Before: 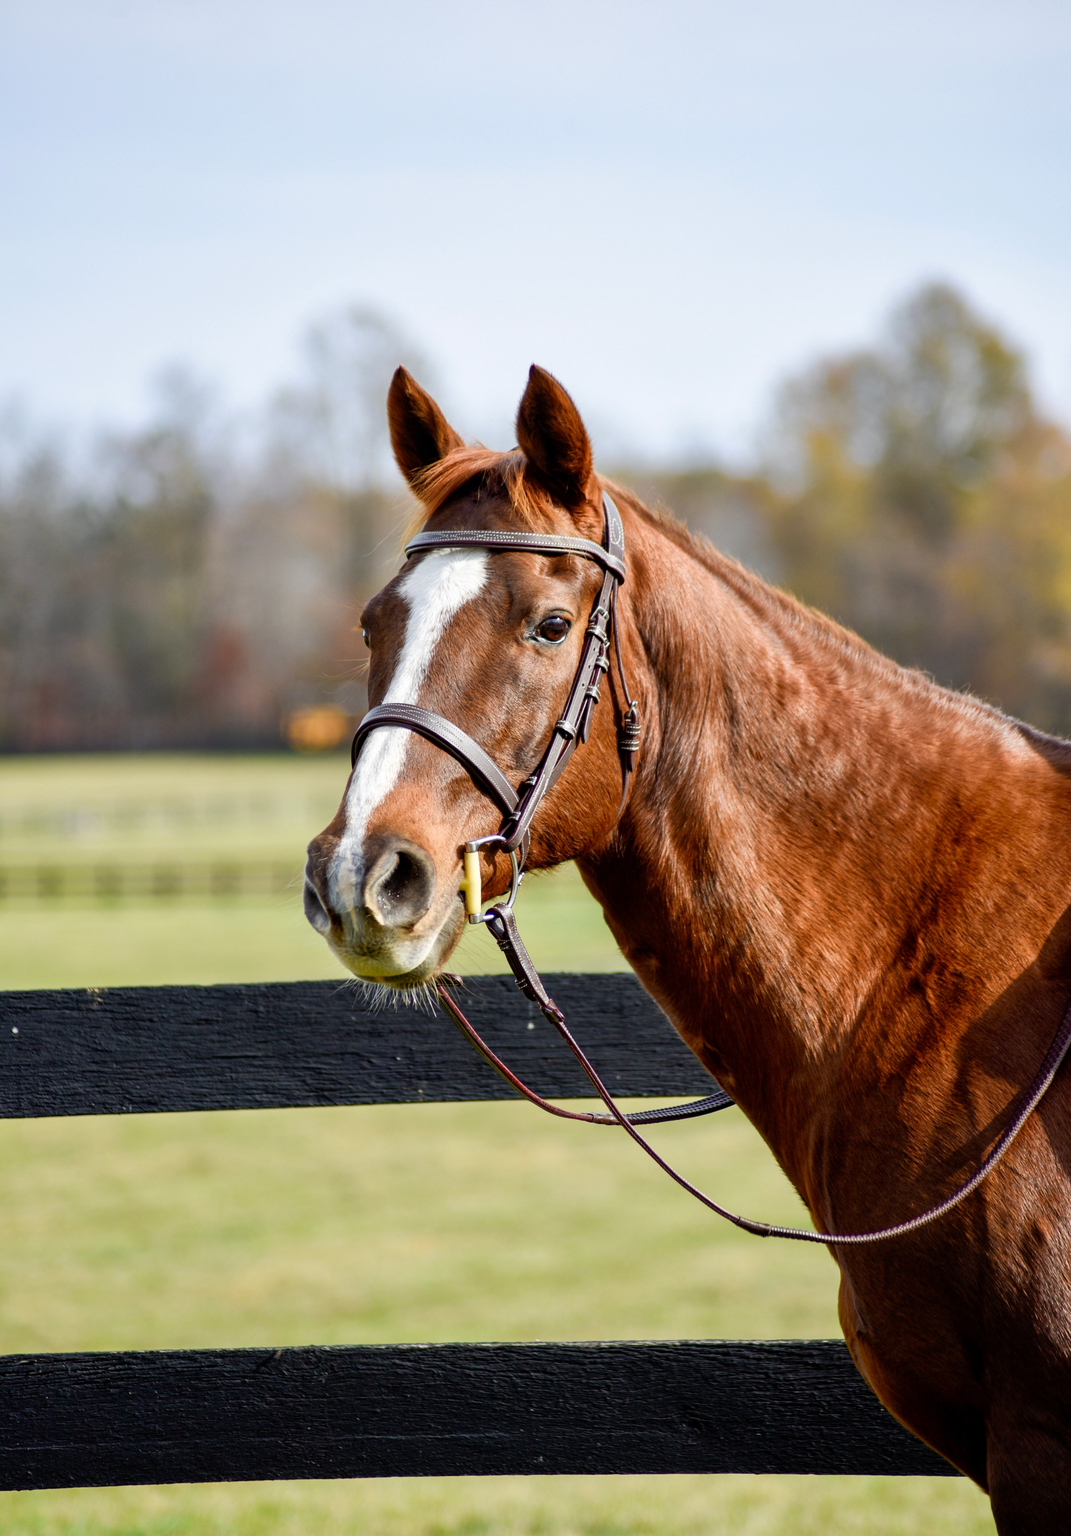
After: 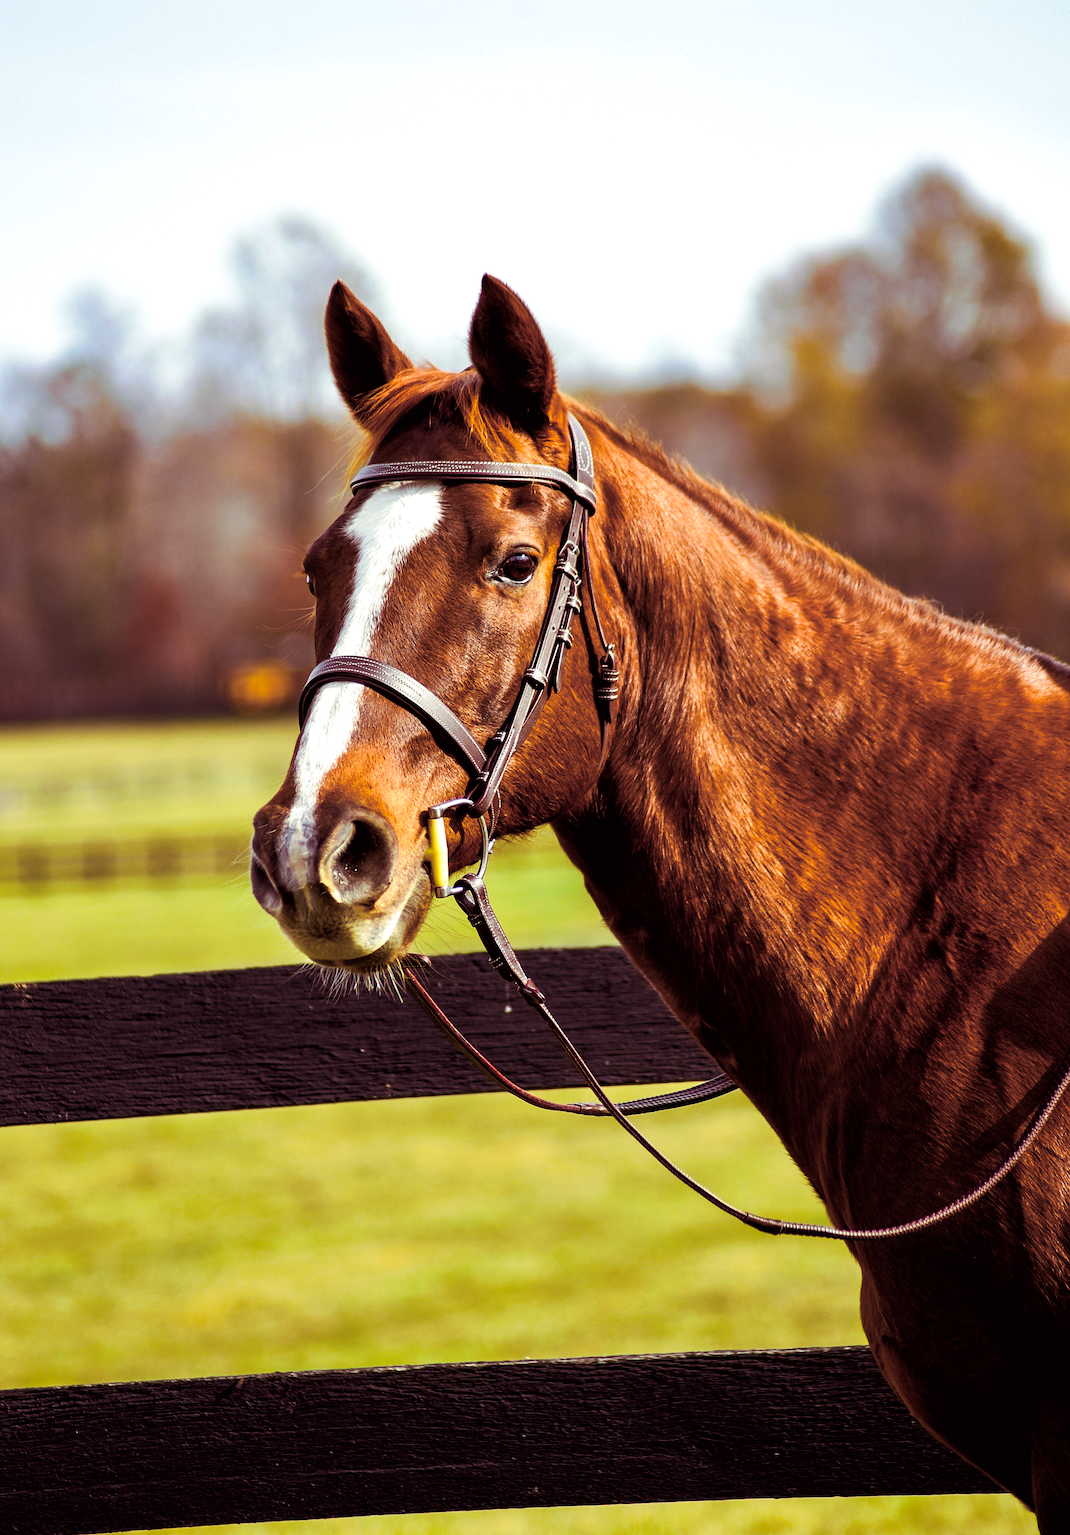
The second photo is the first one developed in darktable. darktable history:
exposure: black level correction 0.001, exposure -0.2 EV, compensate highlight preservation false
sharpen: on, module defaults
color correction: highlights a* -0.95, highlights b* 4.5, shadows a* 3.55
crop and rotate: angle 1.96°, left 5.673%, top 5.673%
haze removal: strength 0.1, compatibility mode true, adaptive false
split-toning: on, module defaults
color balance rgb: linear chroma grading › global chroma 9%, perceptual saturation grading › global saturation 36%, perceptual saturation grading › shadows 35%, perceptual brilliance grading › global brilliance 15%, perceptual brilliance grading › shadows -35%, global vibrance 15%
